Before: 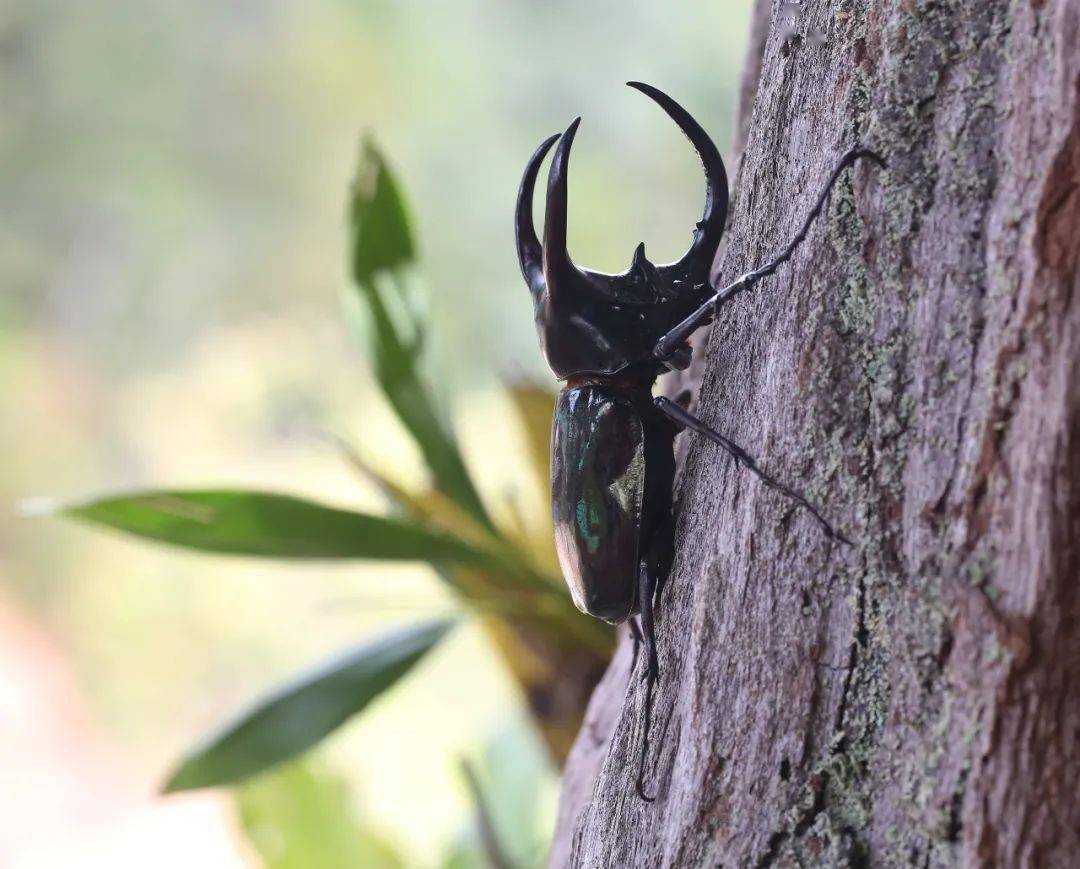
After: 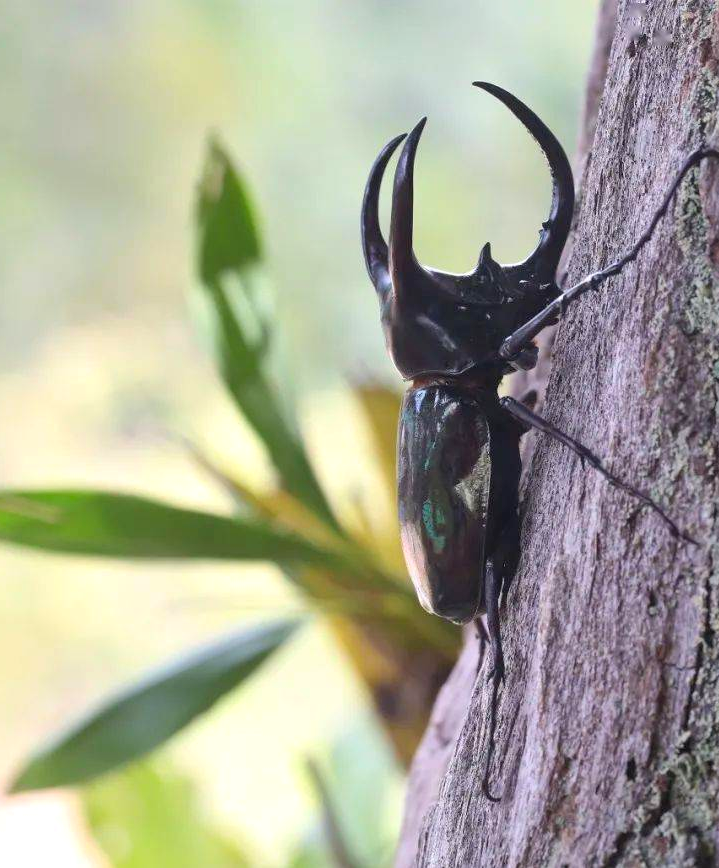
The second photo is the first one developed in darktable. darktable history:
crop and rotate: left 14.318%, right 19.041%
contrast brightness saturation: brightness 0.092, saturation 0.194
local contrast: mode bilateral grid, contrast 20, coarseness 49, detail 119%, midtone range 0.2
